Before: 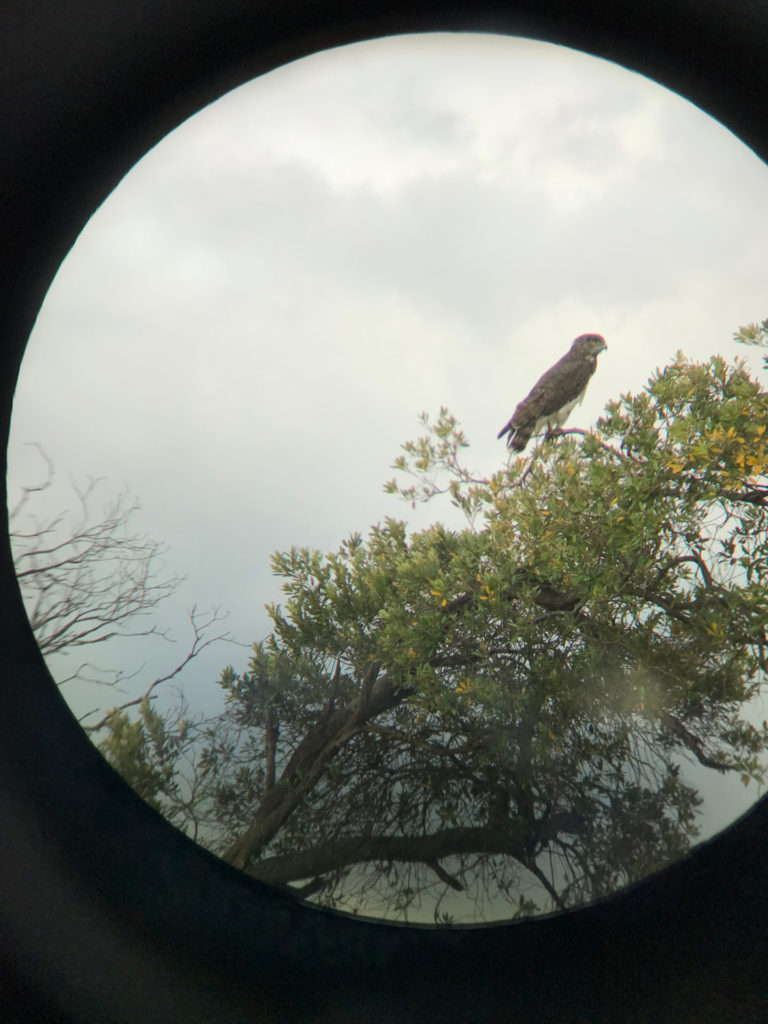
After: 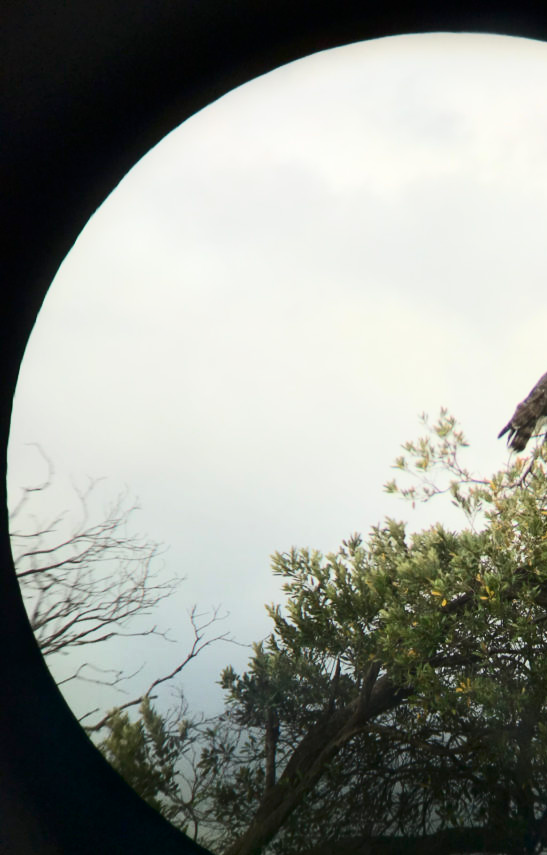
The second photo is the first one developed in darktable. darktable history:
contrast brightness saturation: contrast 0.298
crop: right 28.751%, bottom 16.483%
